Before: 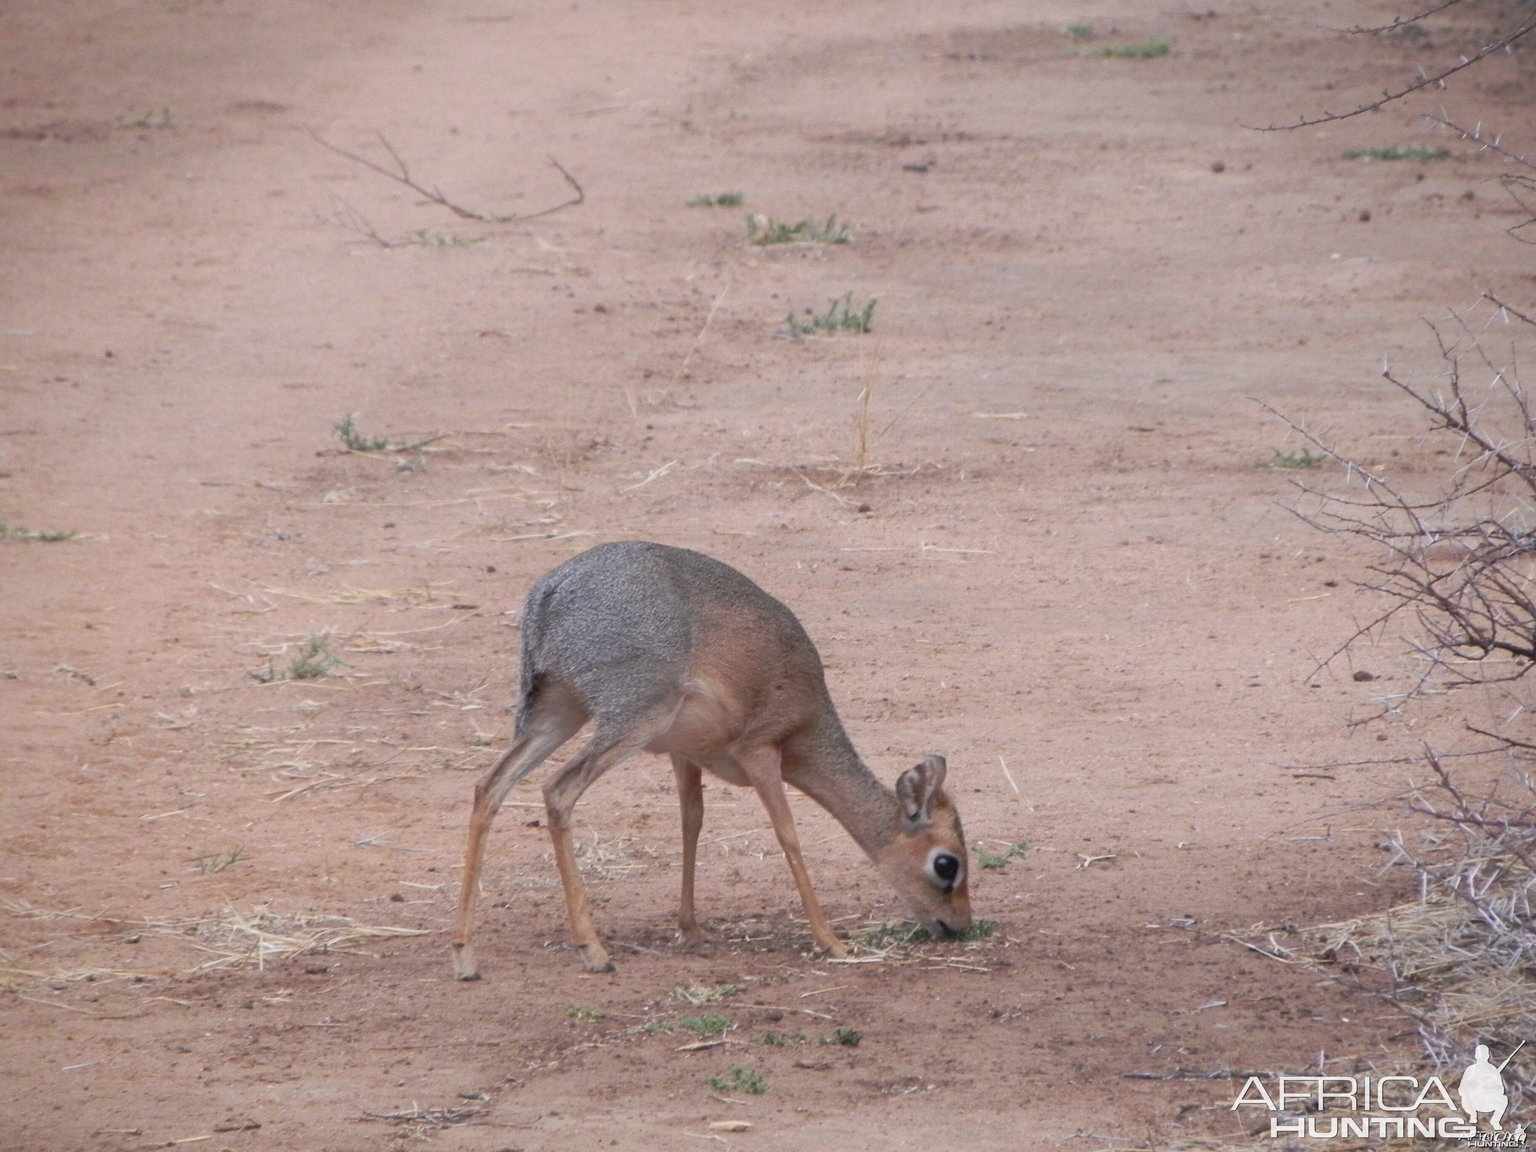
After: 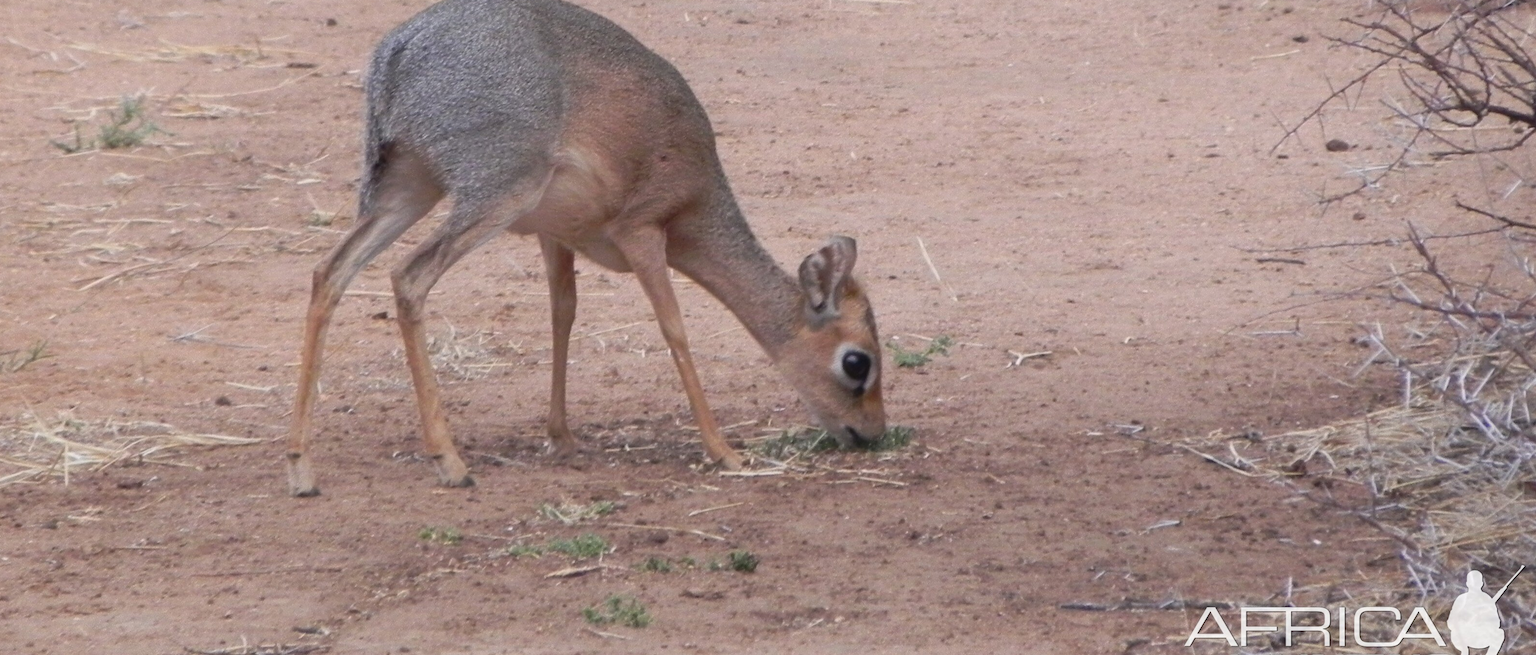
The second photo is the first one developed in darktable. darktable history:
crop and rotate: left 13.279%, top 47.798%, bottom 2.833%
